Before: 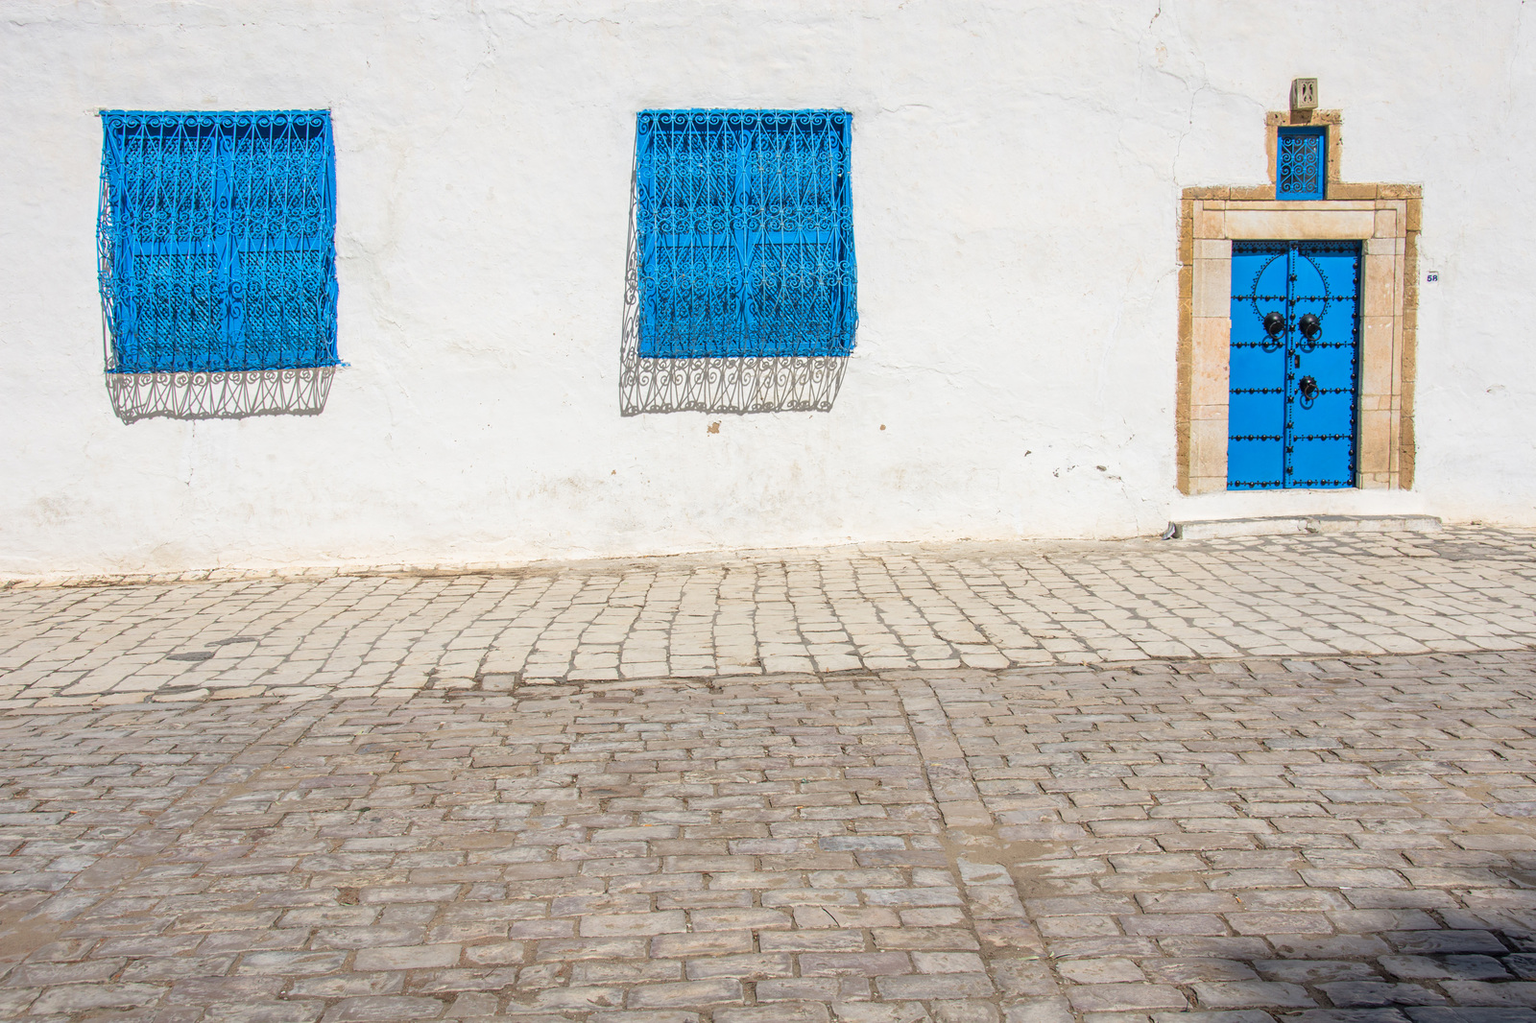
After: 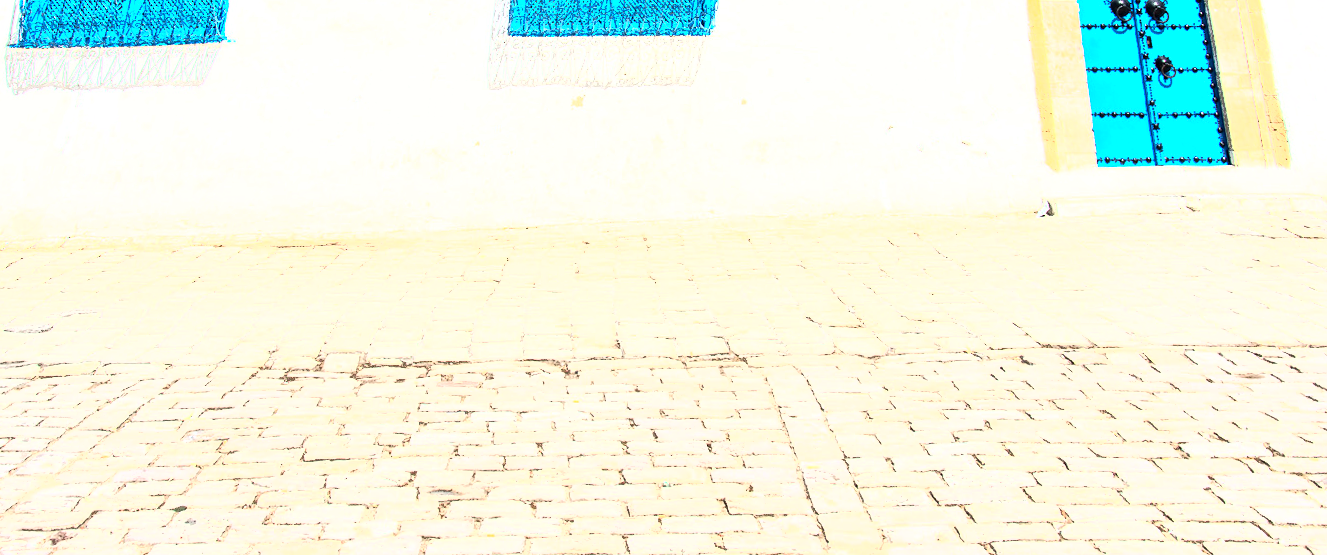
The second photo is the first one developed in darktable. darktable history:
rotate and perspective: rotation 0.72°, lens shift (vertical) -0.352, lens shift (horizontal) -0.051, crop left 0.152, crop right 0.859, crop top 0.019, crop bottom 0.964
tone equalizer: -8 EV -1.08 EV, -7 EV -1.01 EV, -6 EV -0.867 EV, -5 EV -0.578 EV, -3 EV 0.578 EV, -2 EV 0.867 EV, -1 EV 1.01 EV, +0 EV 1.08 EV, edges refinement/feathering 500, mask exposure compensation -1.57 EV, preserve details no
crop and rotate: top 23.043%, bottom 23.437%
exposure: black level correction 0.001, exposure 1 EV, compensate highlight preservation false
fill light: exposure -0.73 EV, center 0.69, width 2.2
